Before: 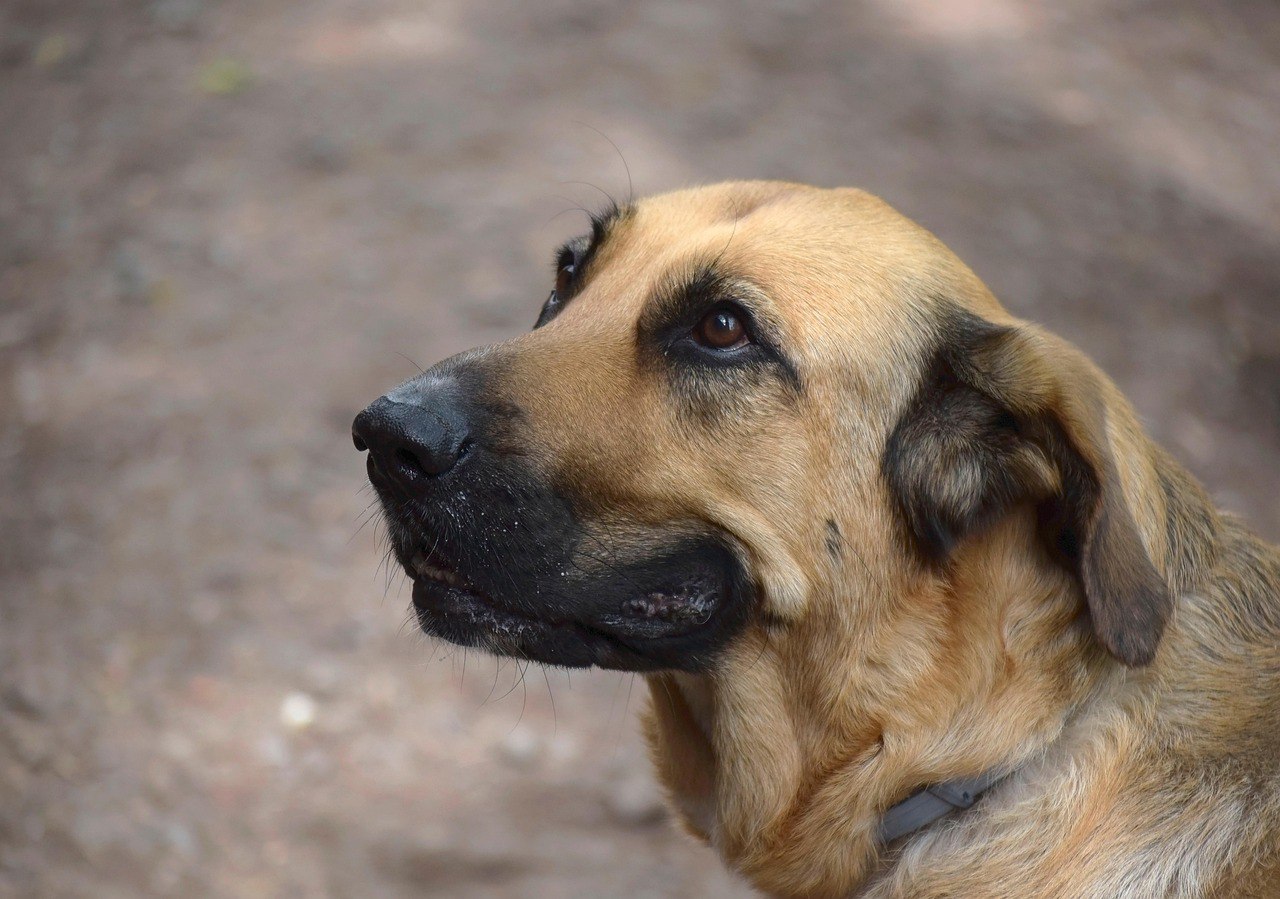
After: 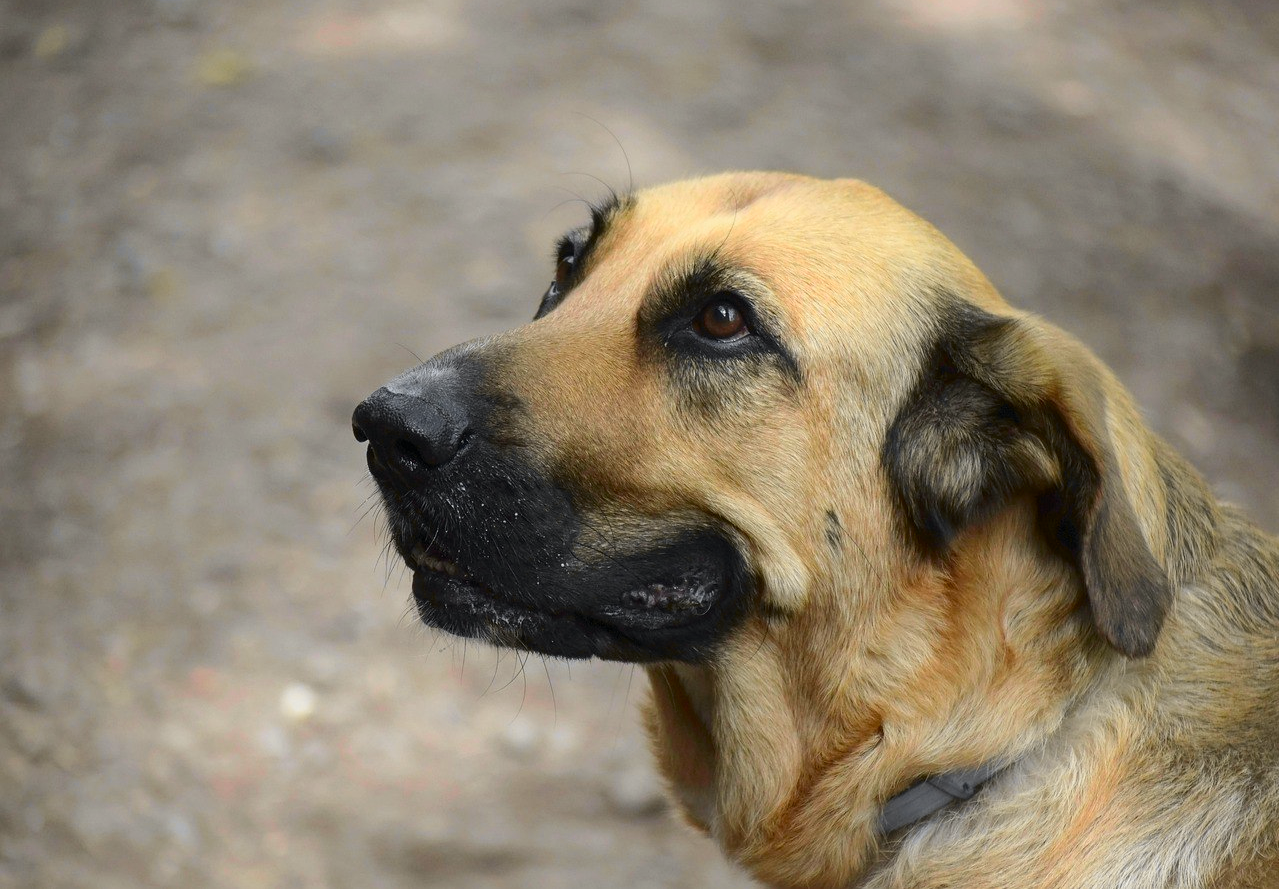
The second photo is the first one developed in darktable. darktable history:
crop: top 1.049%, right 0.001%
tone curve: curves: ch0 [(0, 0) (0.071, 0.058) (0.266, 0.268) (0.498, 0.542) (0.766, 0.807) (1, 0.983)]; ch1 [(0, 0) (0.346, 0.307) (0.408, 0.387) (0.463, 0.465) (0.482, 0.493) (0.502, 0.499) (0.517, 0.505) (0.55, 0.554) (0.597, 0.61) (0.651, 0.698) (1, 1)]; ch2 [(0, 0) (0.346, 0.34) (0.434, 0.46) (0.485, 0.494) (0.5, 0.498) (0.509, 0.517) (0.526, 0.539) (0.583, 0.603) (0.625, 0.659) (1, 1)], color space Lab, independent channels, preserve colors none
